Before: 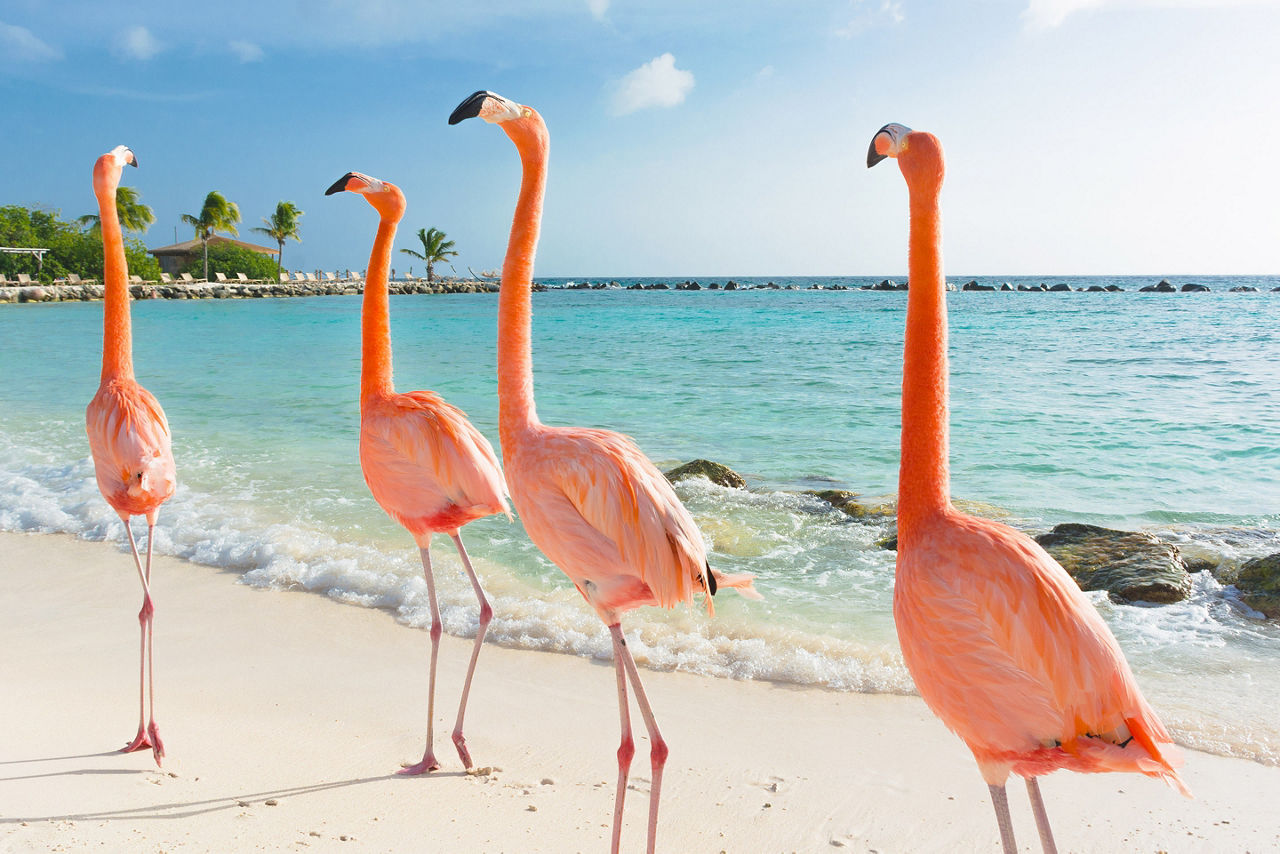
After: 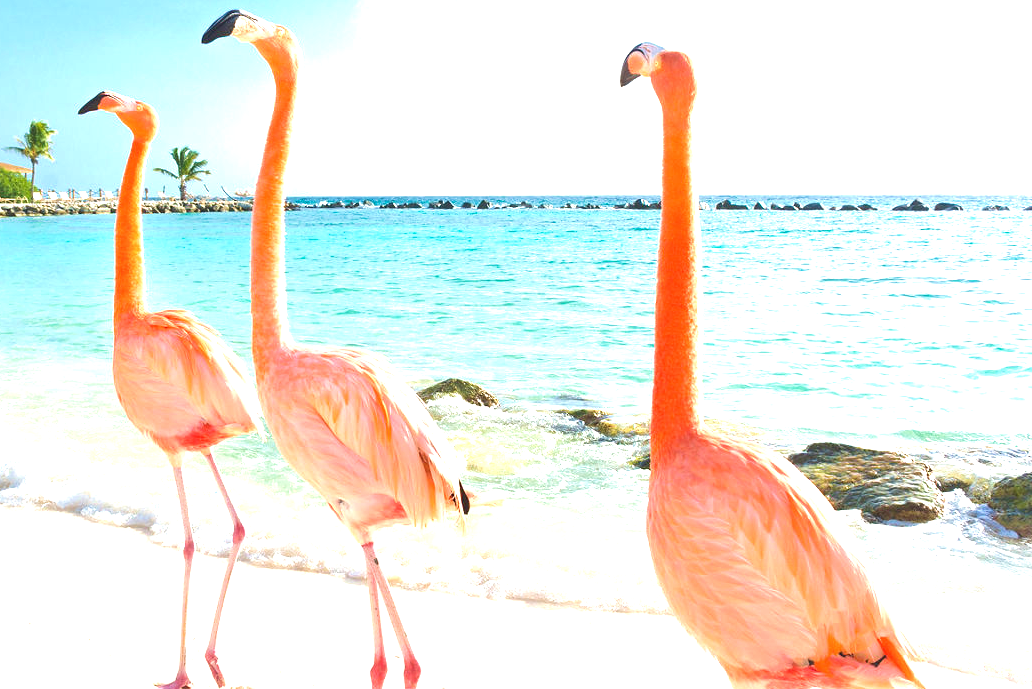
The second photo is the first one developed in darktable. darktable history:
color correction: highlights b* 0.003, saturation 0.989
velvia: strength 39.85%
exposure: black level correction 0, exposure 1.098 EV, compensate exposure bias true, compensate highlight preservation false
crop: left 19.316%, top 9.59%, bottom 9.628%
